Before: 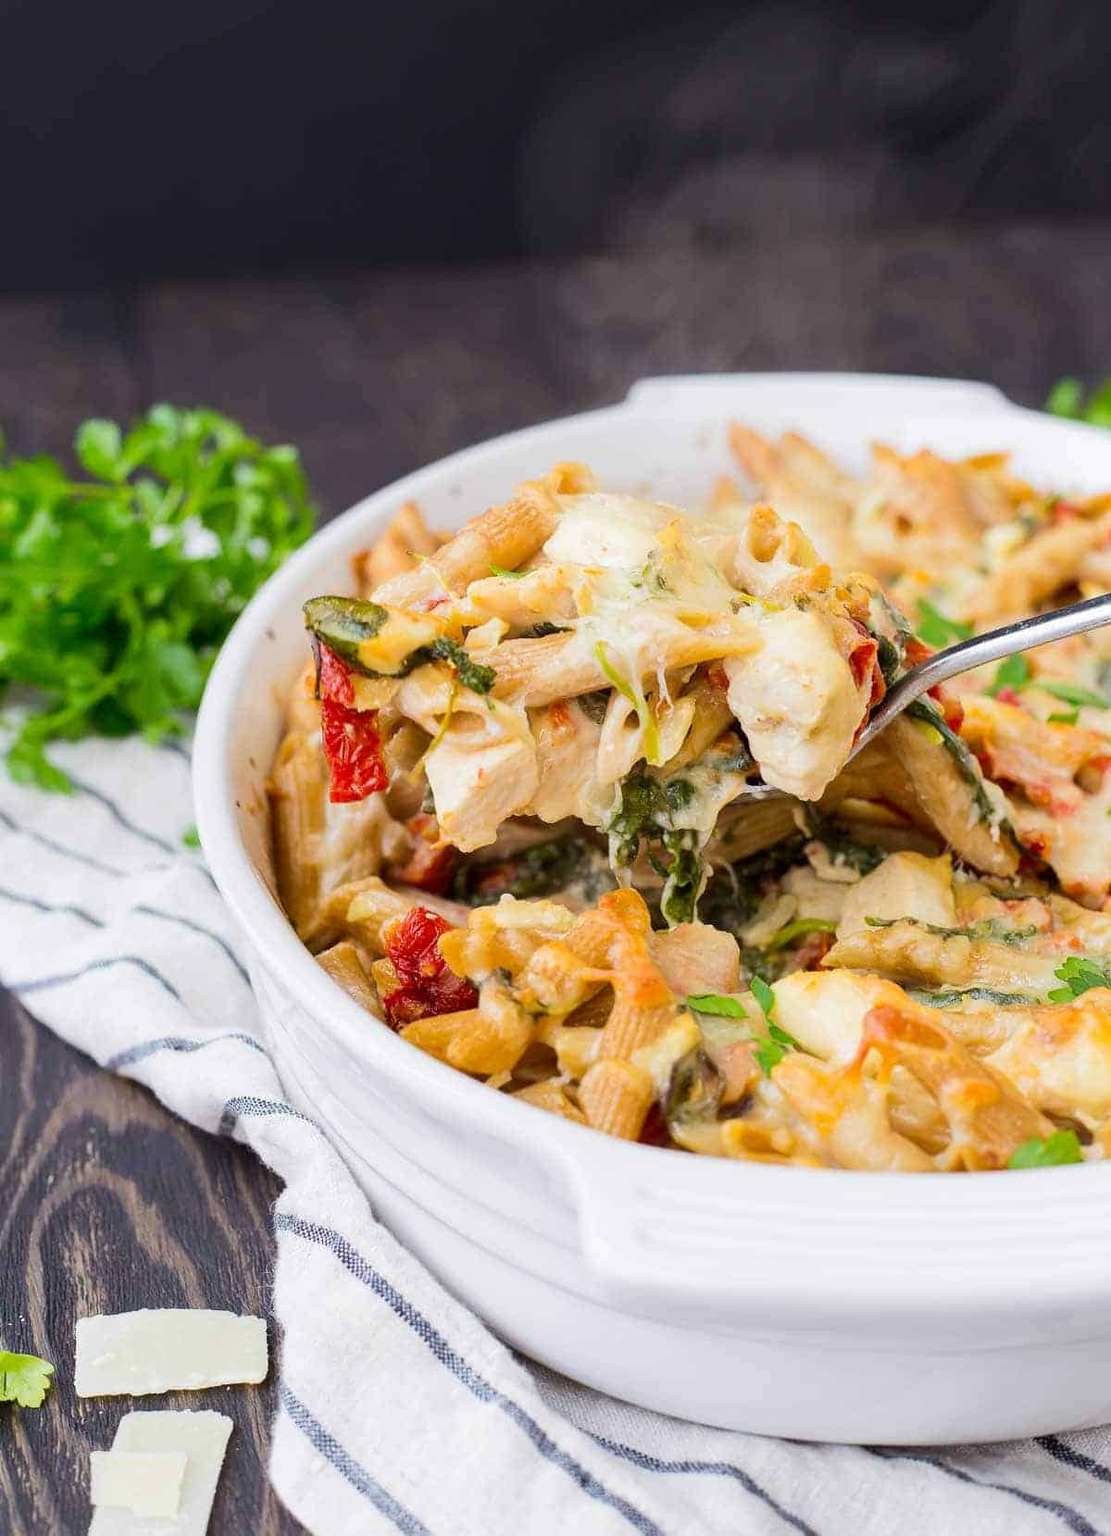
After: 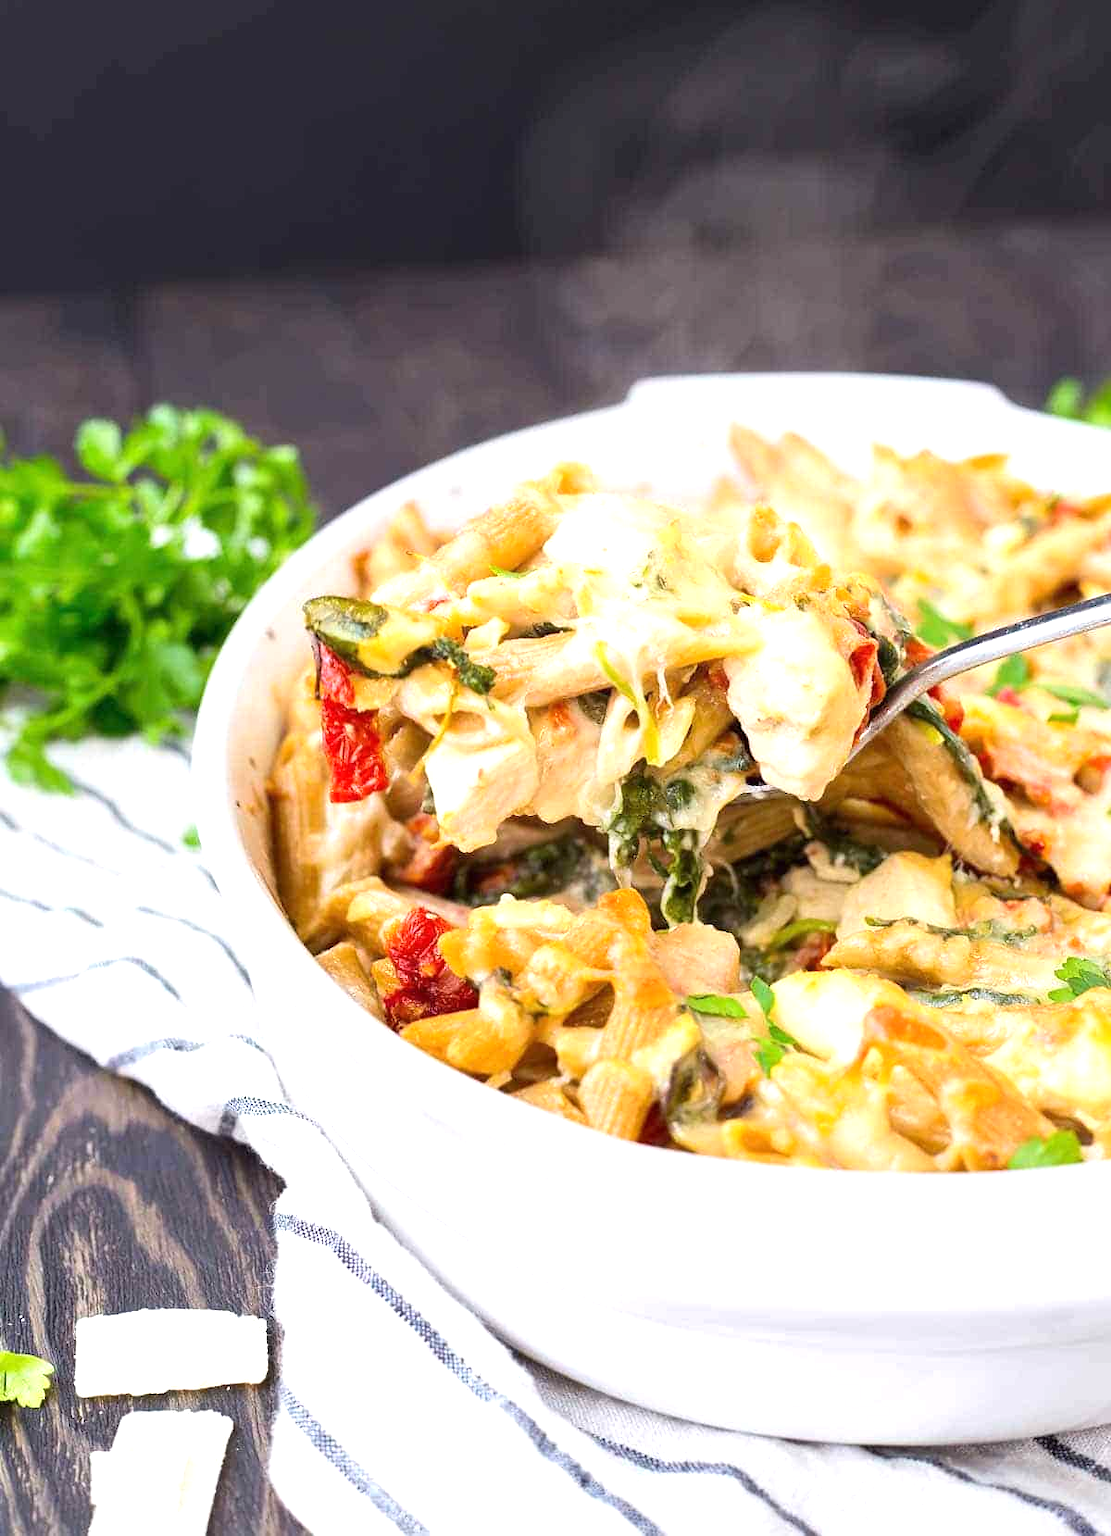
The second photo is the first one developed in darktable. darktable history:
exposure: black level correction 0, exposure 0.692 EV, compensate highlight preservation false
